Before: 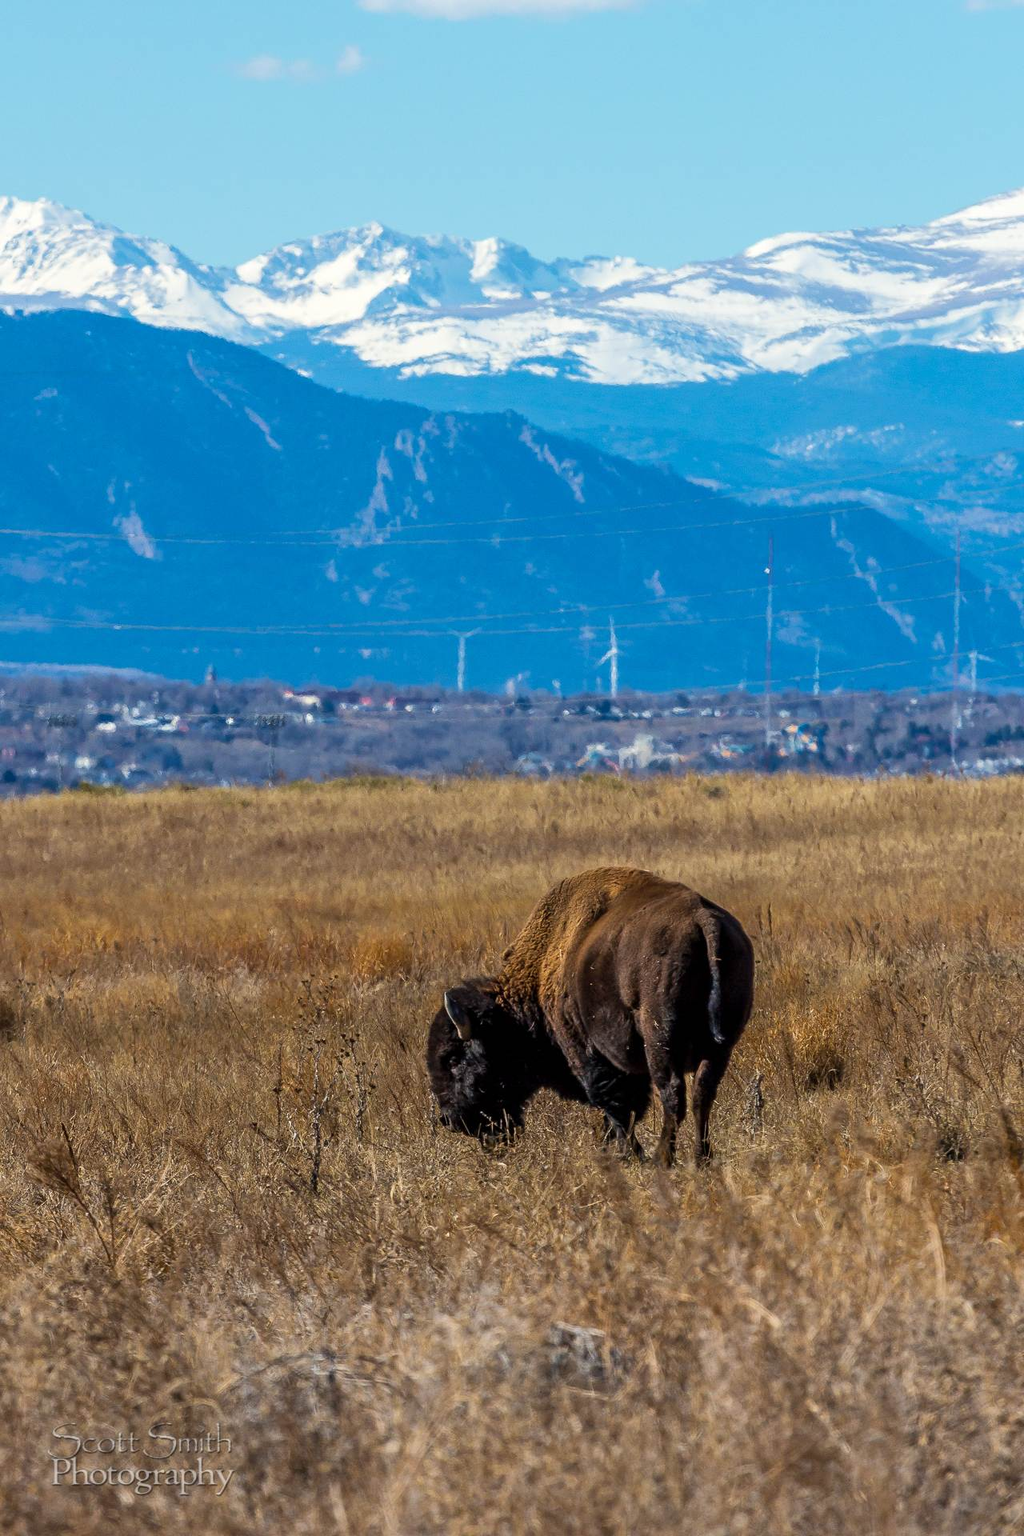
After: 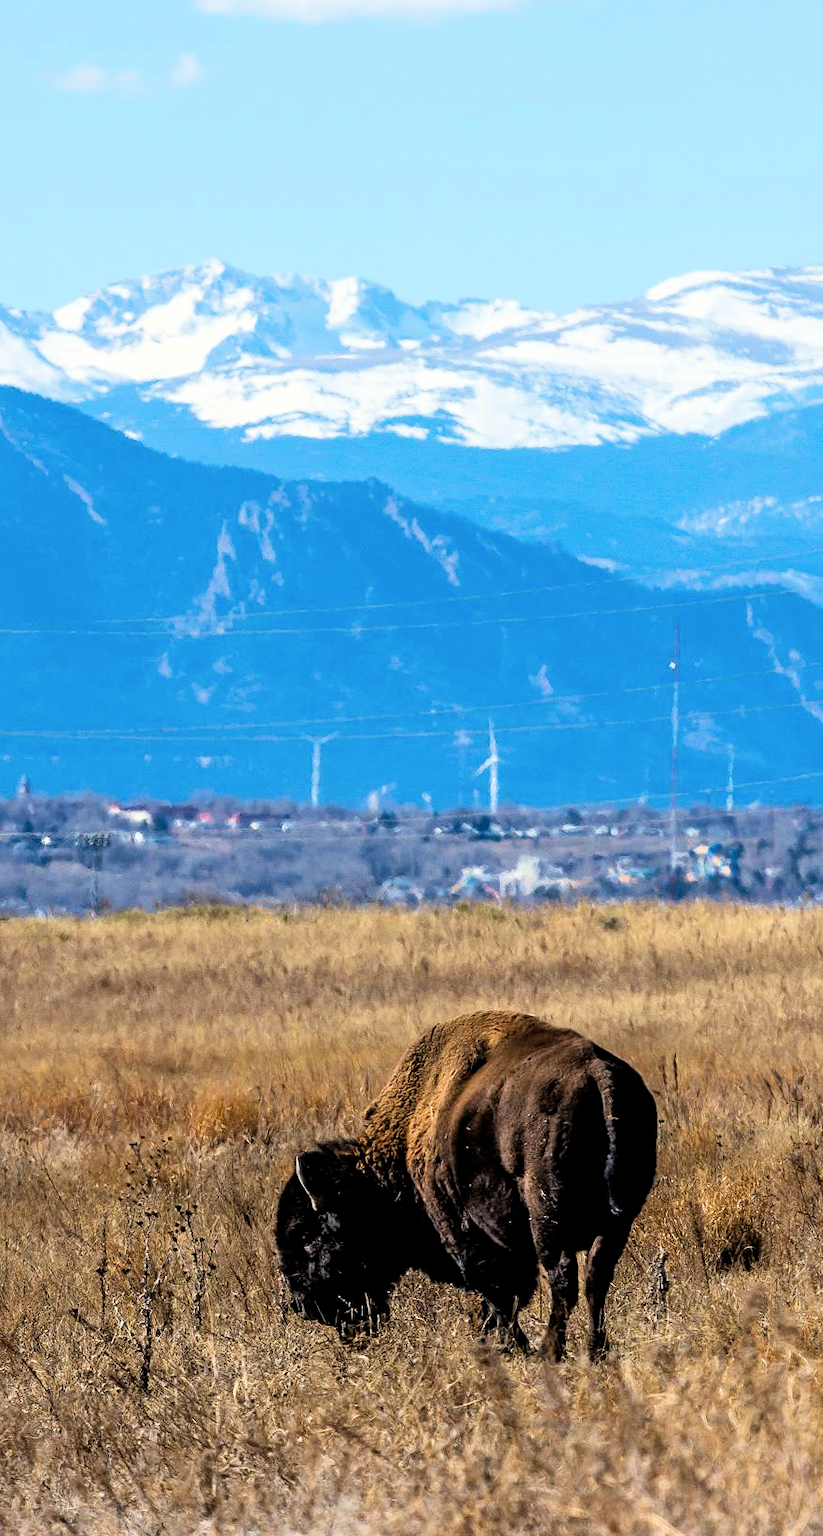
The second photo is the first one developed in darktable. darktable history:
exposure: black level correction 0.001, exposure 0.499 EV, compensate exposure bias true, compensate highlight preservation false
filmic rgb: black relative exposure -3.99 EV, white relative exposure 3 EV, threshold 2.95 EV, hardness 2.99, contrast 1.397, enable highlight reconstruction true
crop: left 18.672%, right 12.287%, bottom 14.208%
